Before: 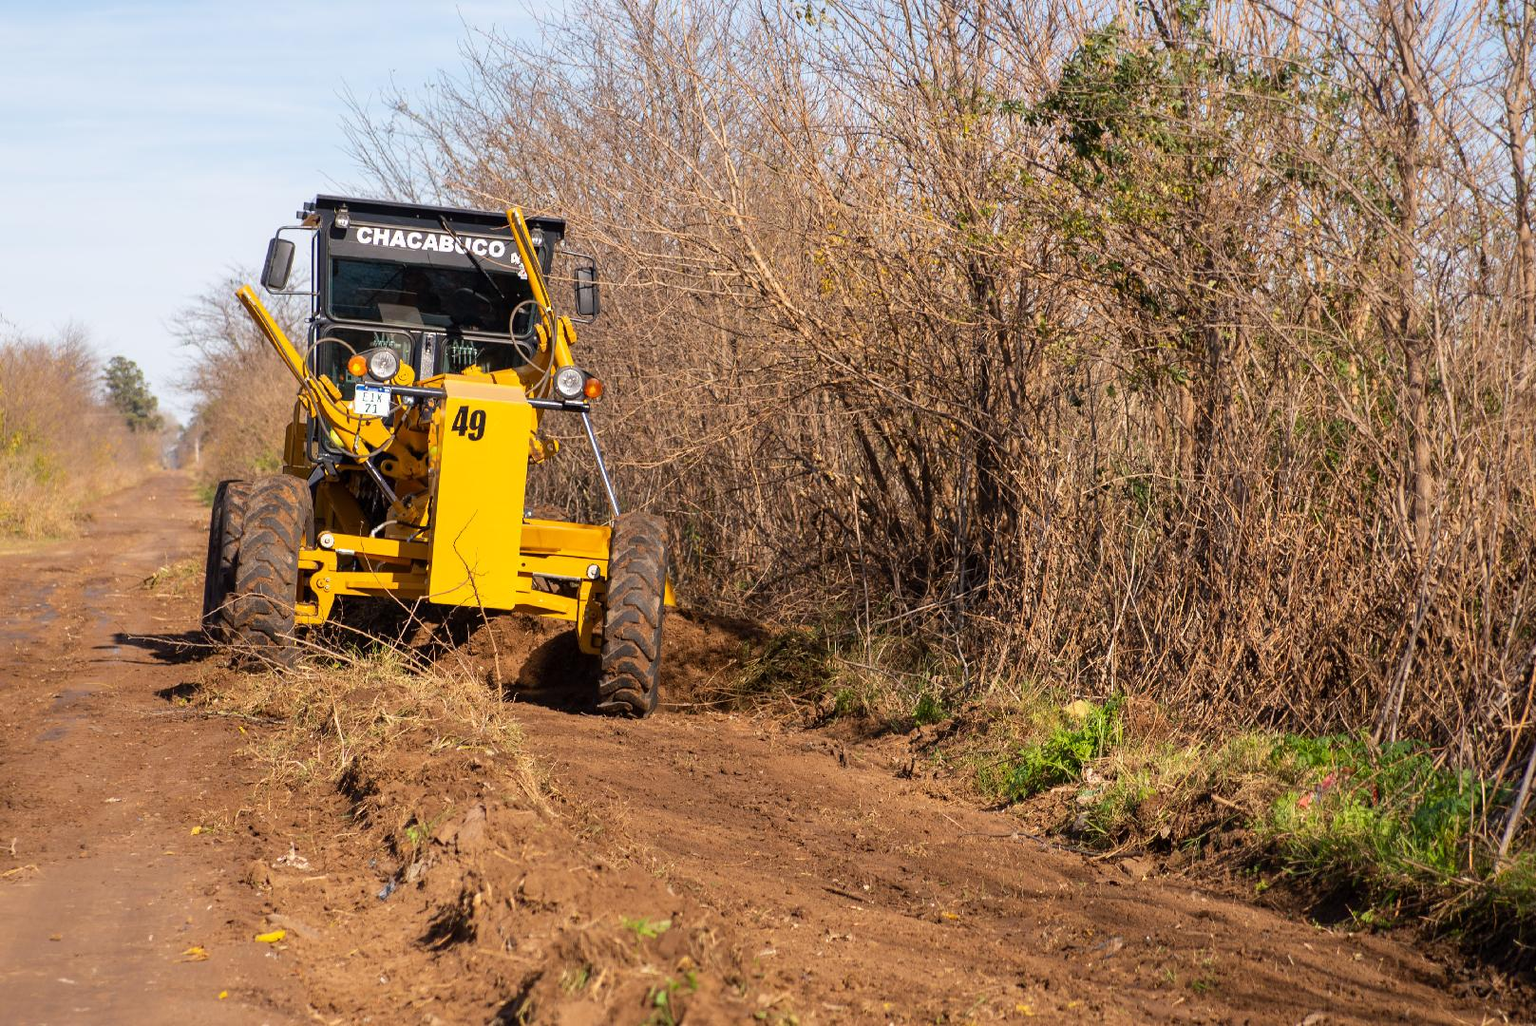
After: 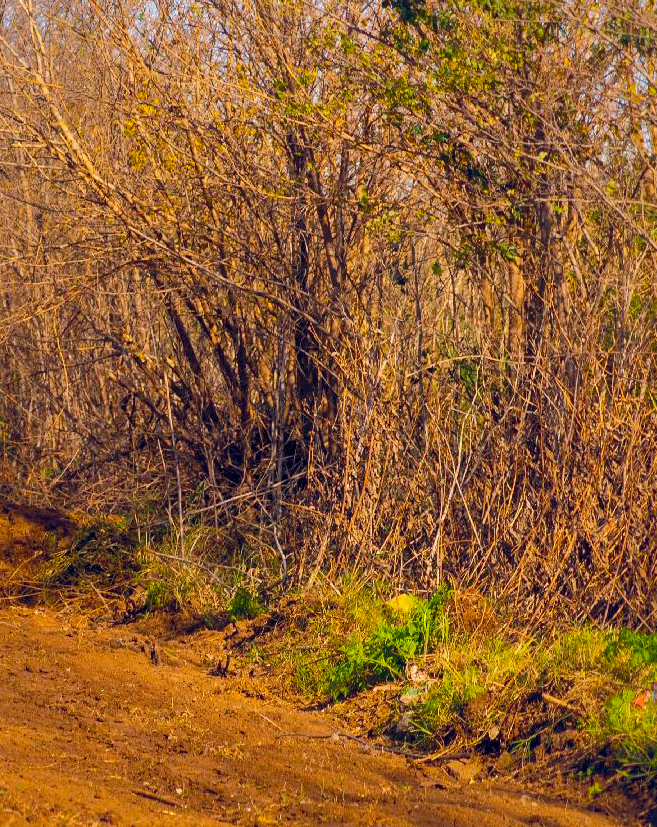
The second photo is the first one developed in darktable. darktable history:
crop: left 45.346%, top 13.265%, right 14.021%, bottom 10.153%
local contrast: mode bilateral grid, contrast 21, coarseness 50, detail 120%, midtone range 0.2
shadows and highlights: on, module defaults
color balance rgb: global offset › chroma 0.13%, global offset › hue 253.94°, linear chroma grading › global chroma 25.494%, perceptual saturation grading › global saturation 30.332%
